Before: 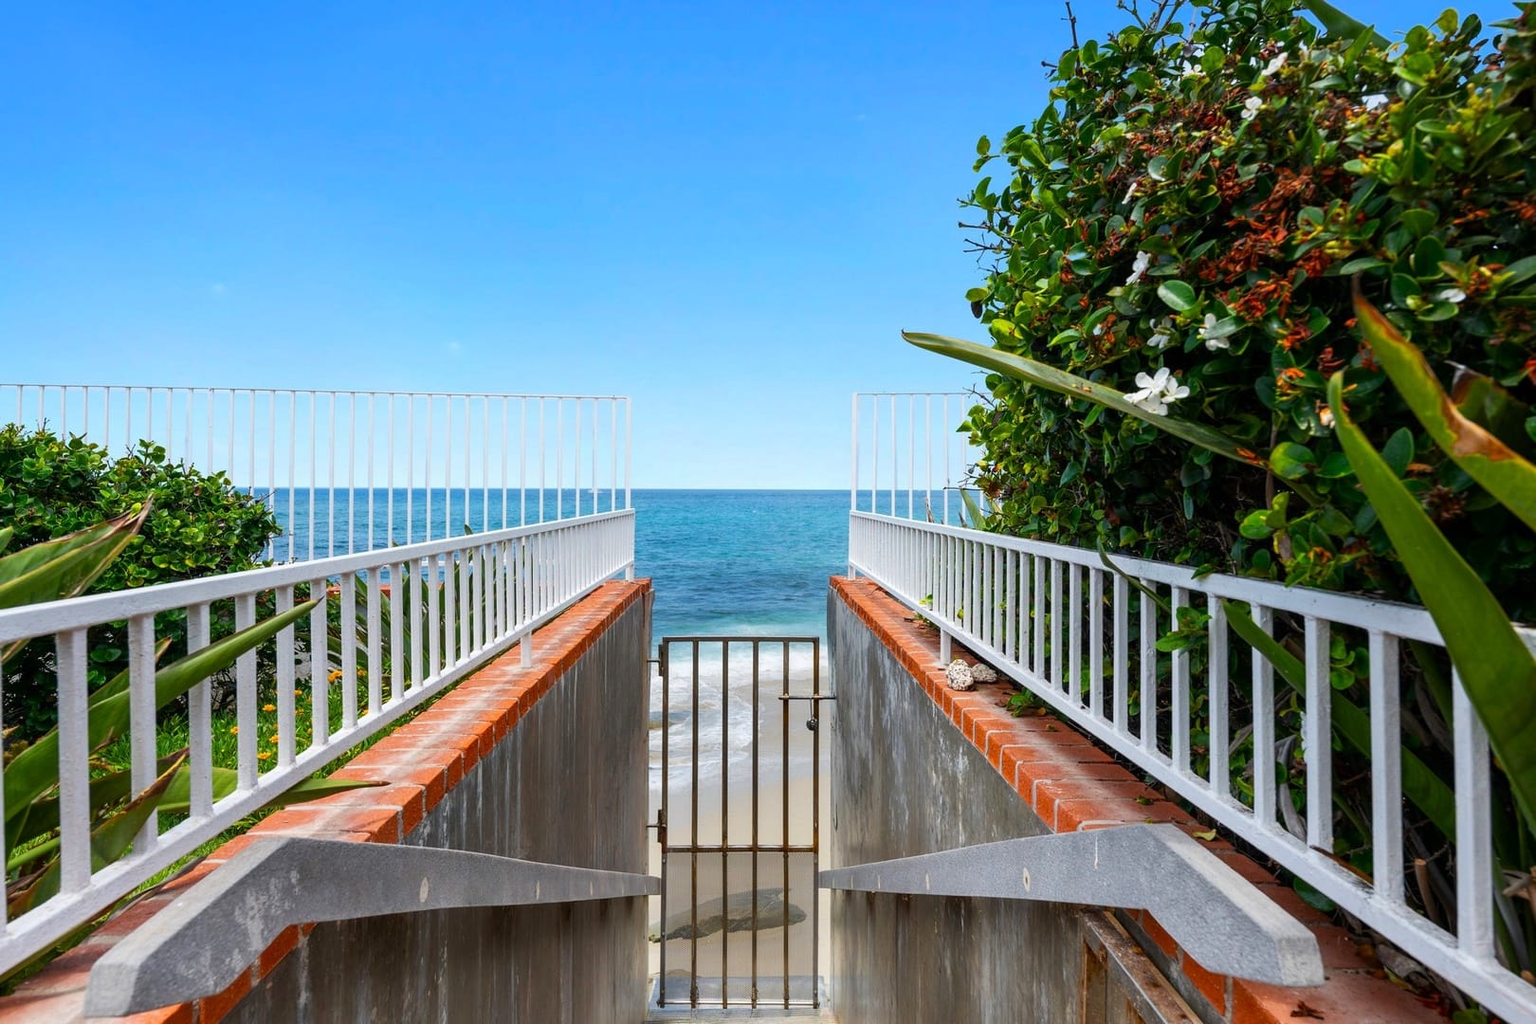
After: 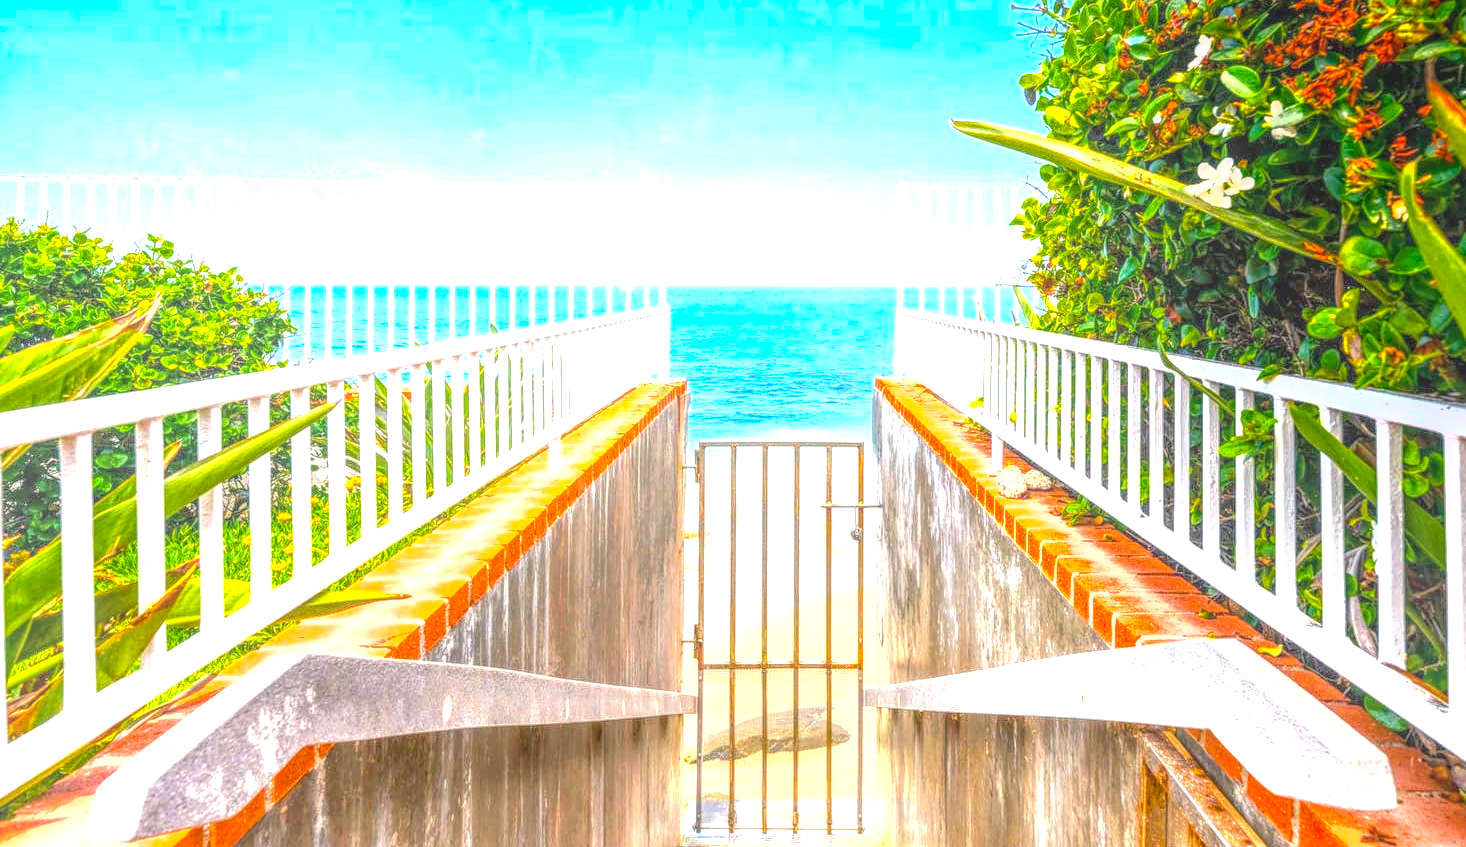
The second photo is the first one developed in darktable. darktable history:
crop: top 21.297%, right 9.468%, bottom 0.207%
color balance rgb: highlights gain › chroma 3.77%, highlights gain › hue 58.31°, linear chroma grading › shadows -7.514%, linear chroma grading › global chroma 9.978%, perceptual saturation grading › global saturation 28.627%, perceptual saturation grading › mid-tones 12.444%, perceptual saturation grading › shadows 10.709%, global vibrance 20%
exposure: black level correction 0, exposure 1.979 EV, compensate highlight preservation false
local contrast: highlights 20%, shadows 26%, detail 199%, midtone range 0.2
